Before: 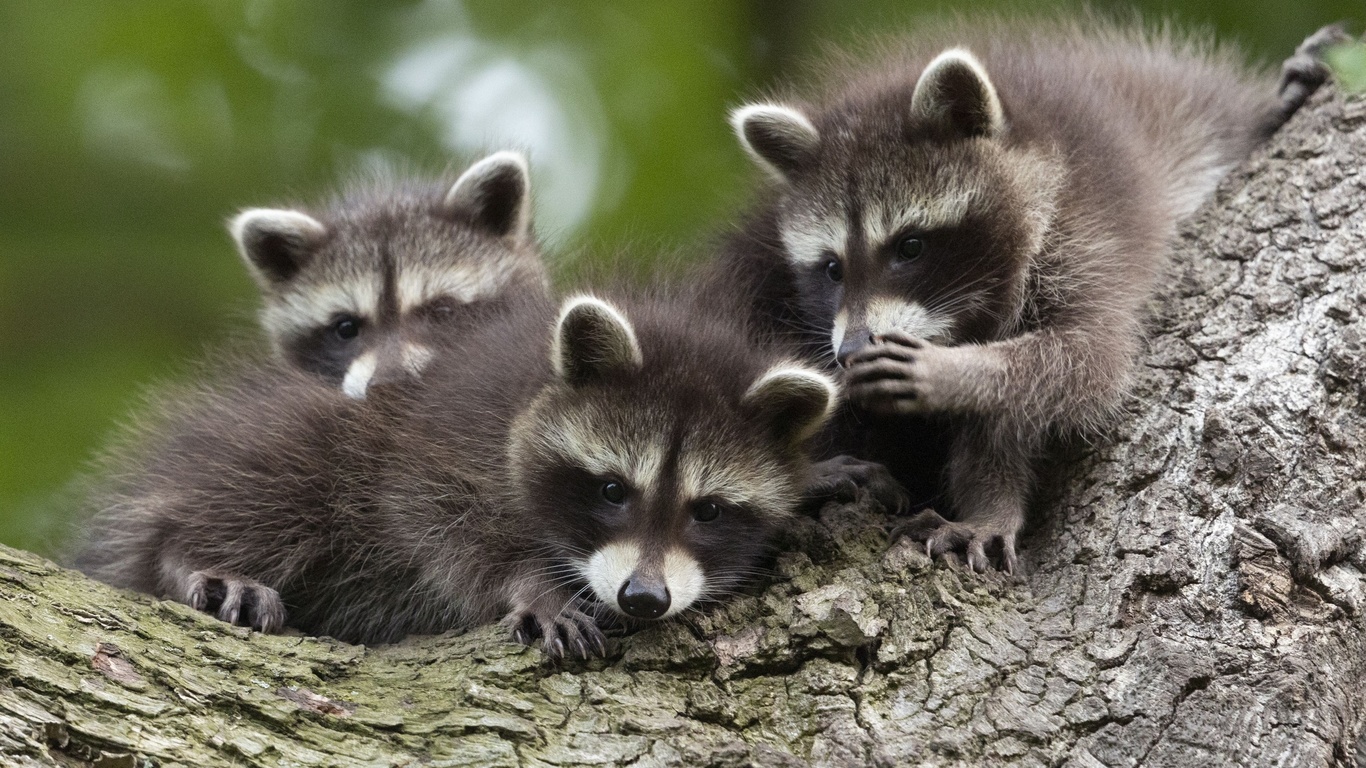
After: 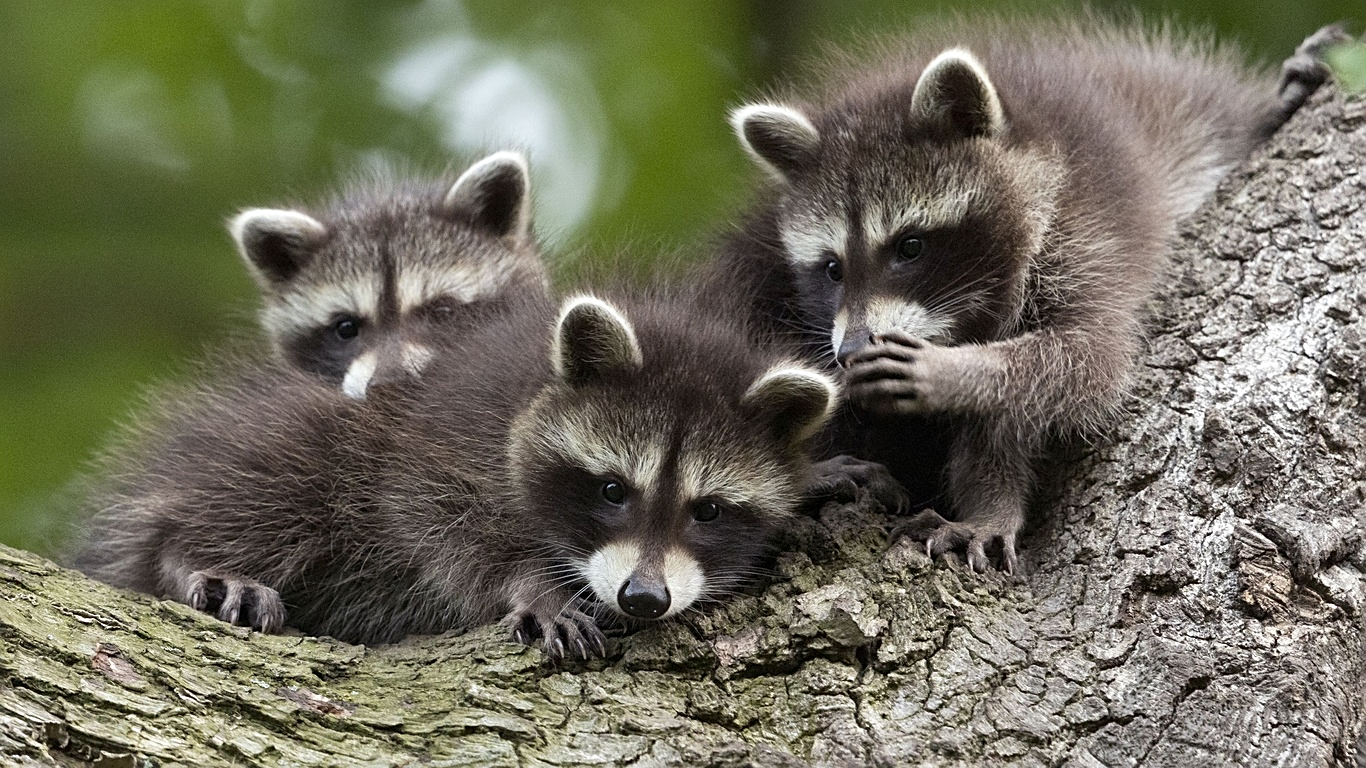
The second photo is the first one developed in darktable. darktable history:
local contrast: mode bilateral grid, contrast 29, coarseness 16, detail 115%, midtone range 0.2
sharpen: on, module defaults
